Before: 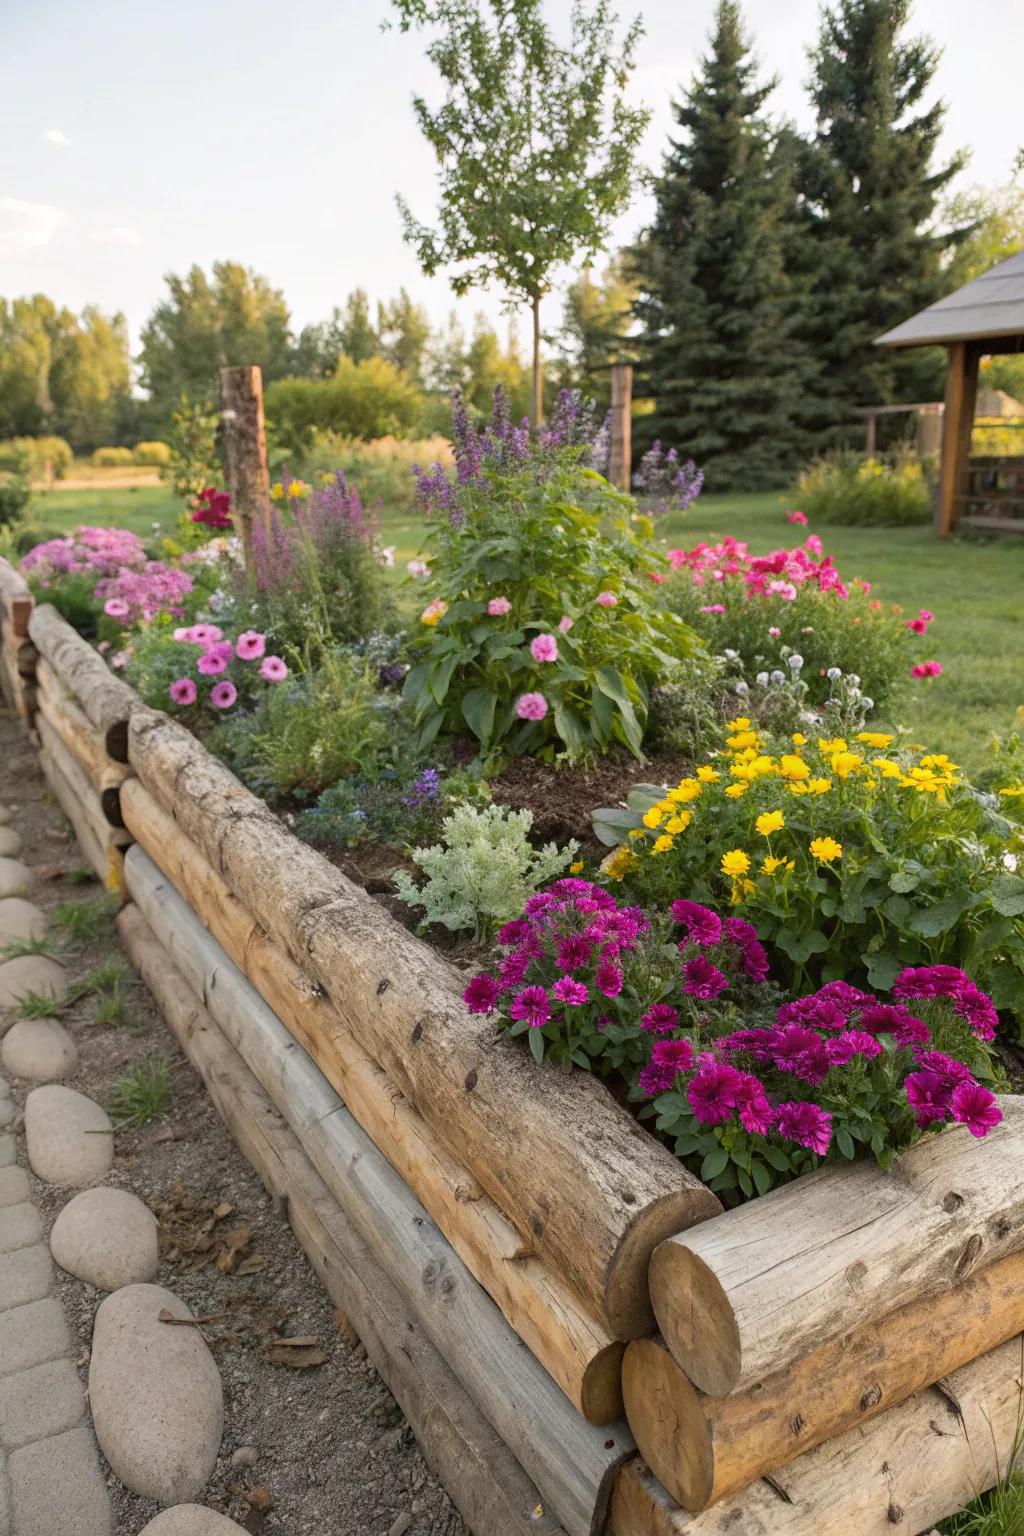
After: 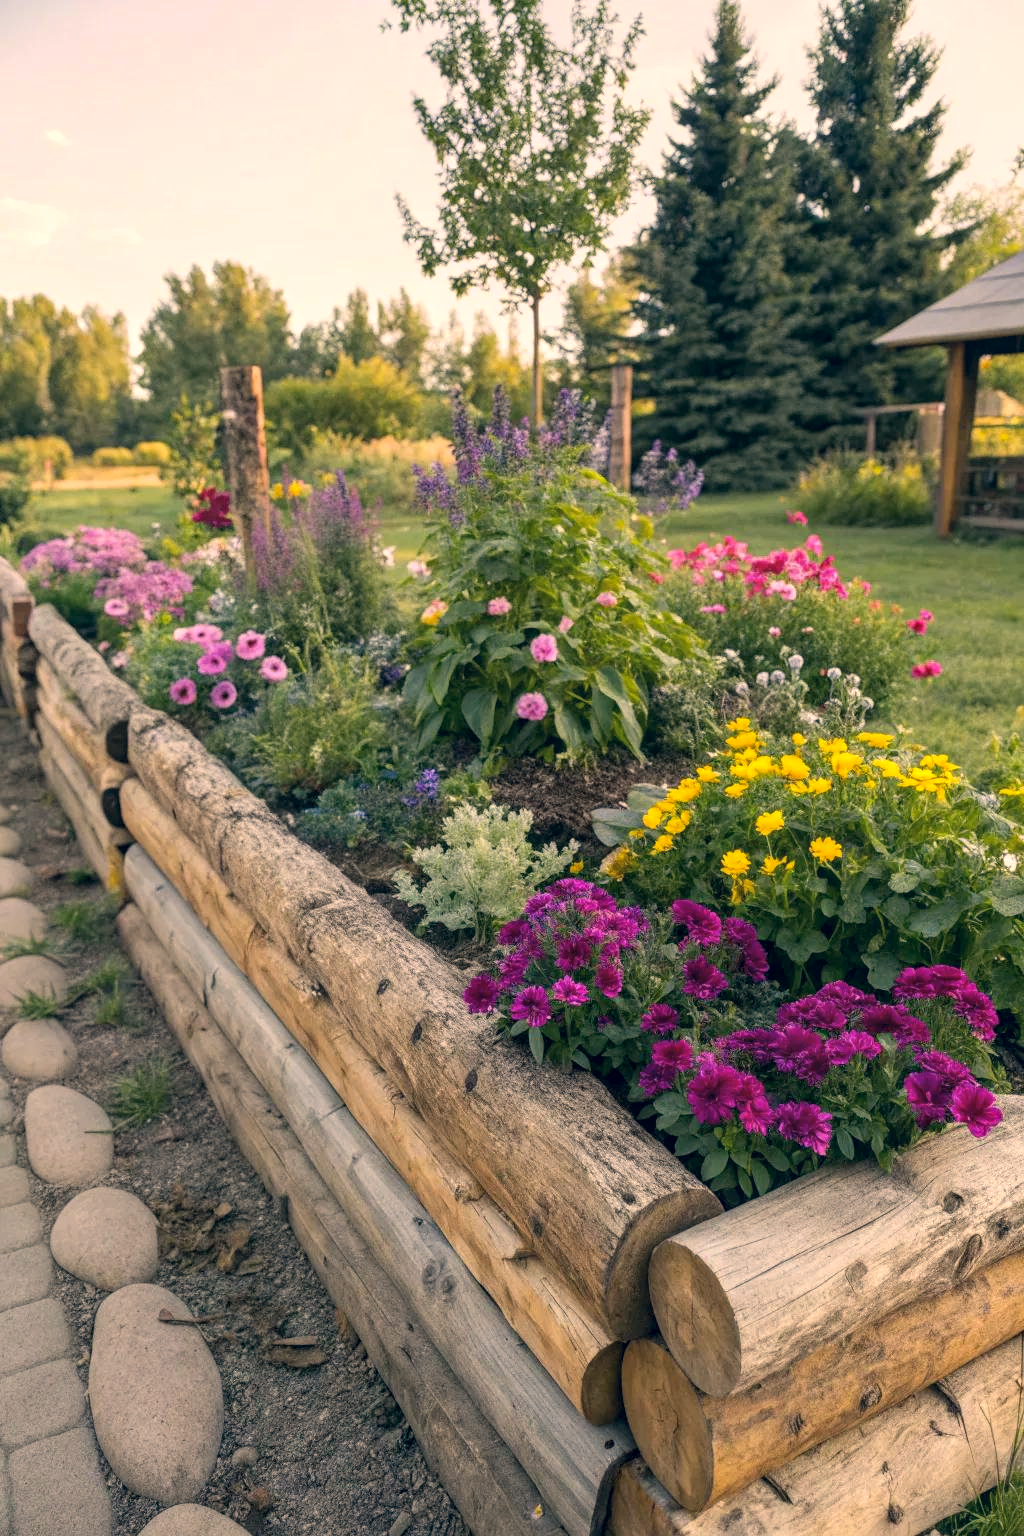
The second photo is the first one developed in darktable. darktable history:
color correction: highlights a* 10.29, highlights b* 14.37, shadows a* -9.56, shadows b* -15.08
exposure: exposure 0.027 EV, compensate highlight preservation false
local contrast: on, module defaults
